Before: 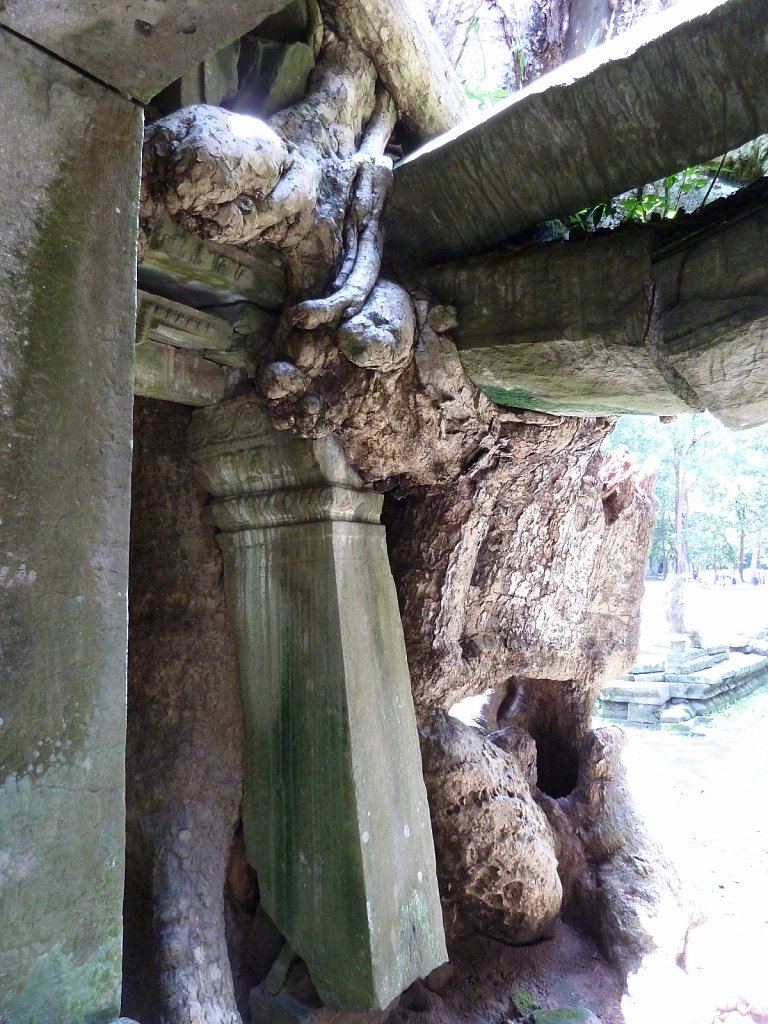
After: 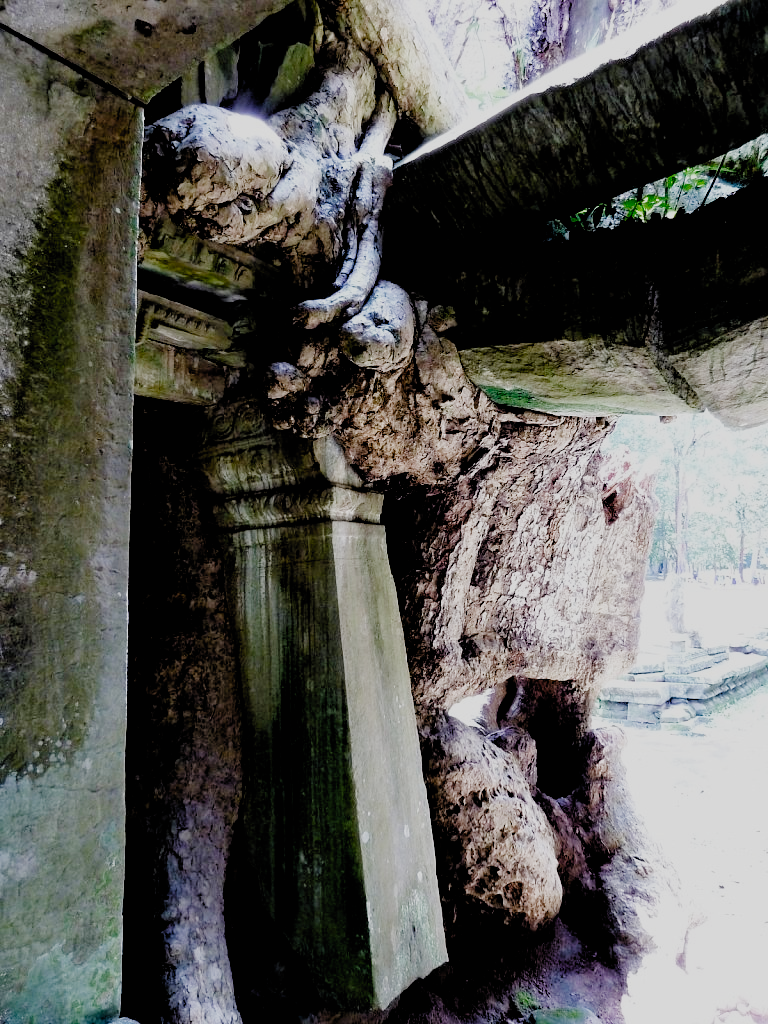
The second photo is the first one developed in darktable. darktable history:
haze removal: strength 0.29, distance 0.25, compatibility mode true, adaptive false
filmic rgb: black relative exposure -2.85 EV, white relative exposure 4.56 EV, hardness 1.77, contrast 1.25, preserve chrominance no, color science v5 (2021)
